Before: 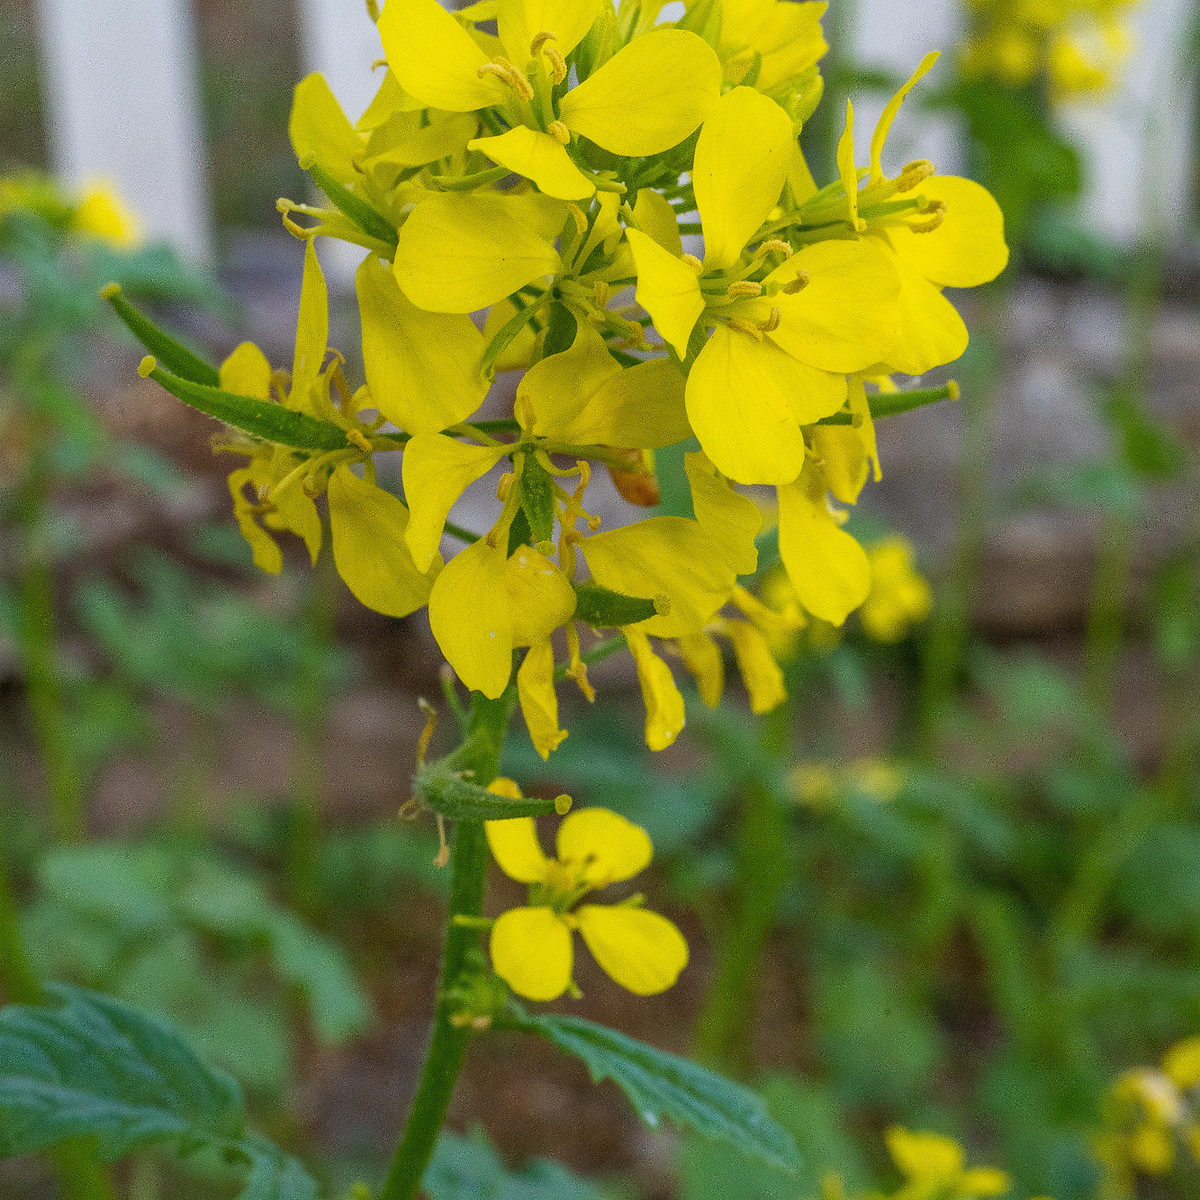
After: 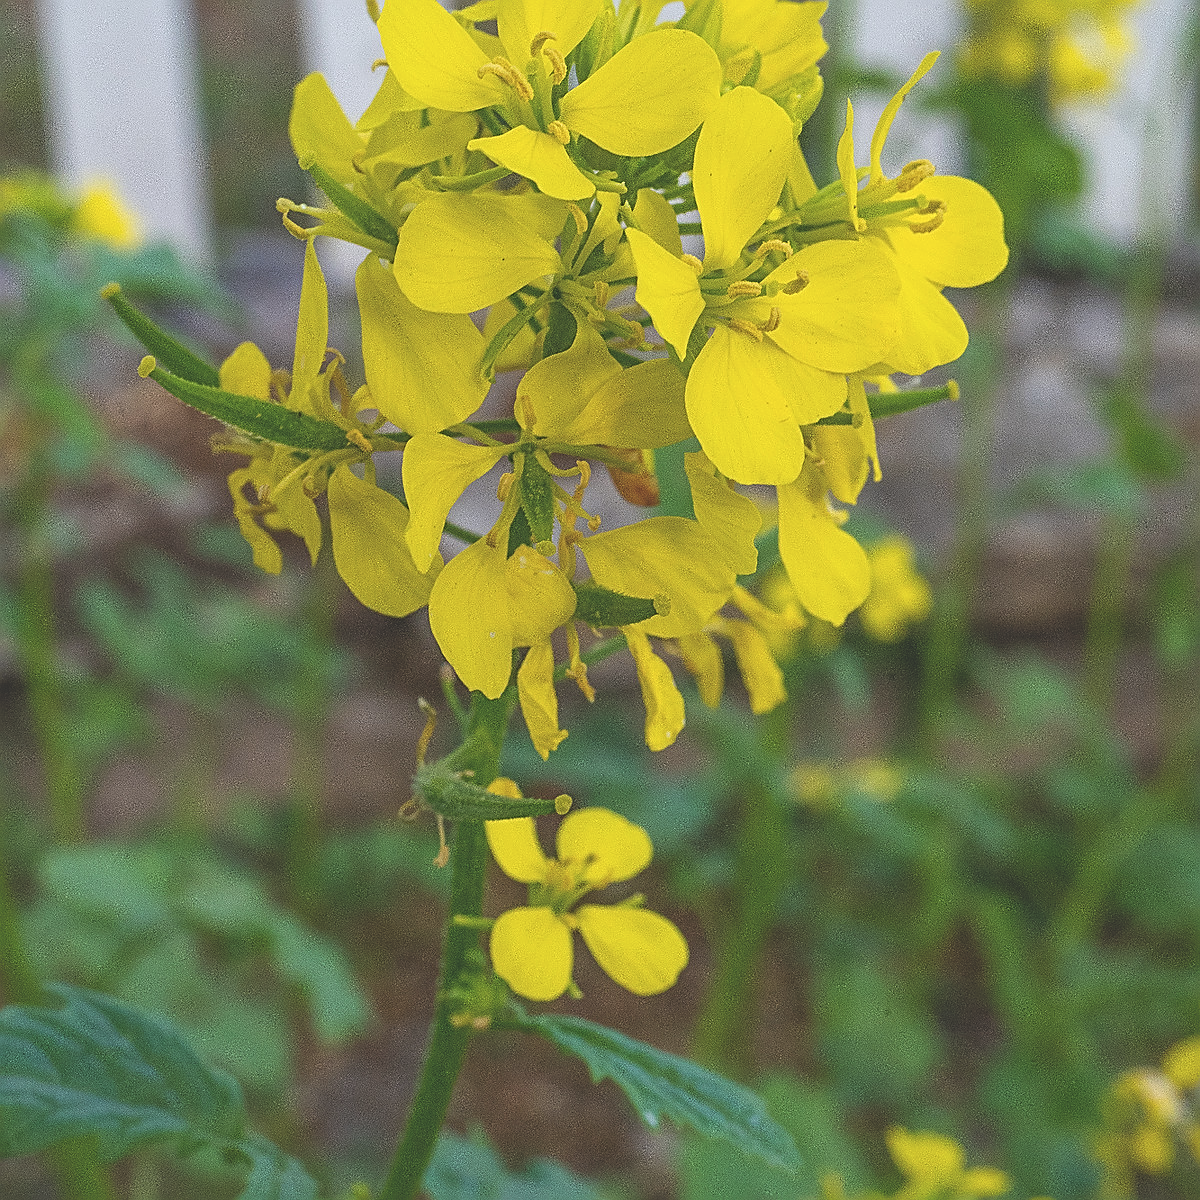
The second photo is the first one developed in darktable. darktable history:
sharpen: amount 0.75
exposure: black level correction -0.028, compensate highlight preservation false
